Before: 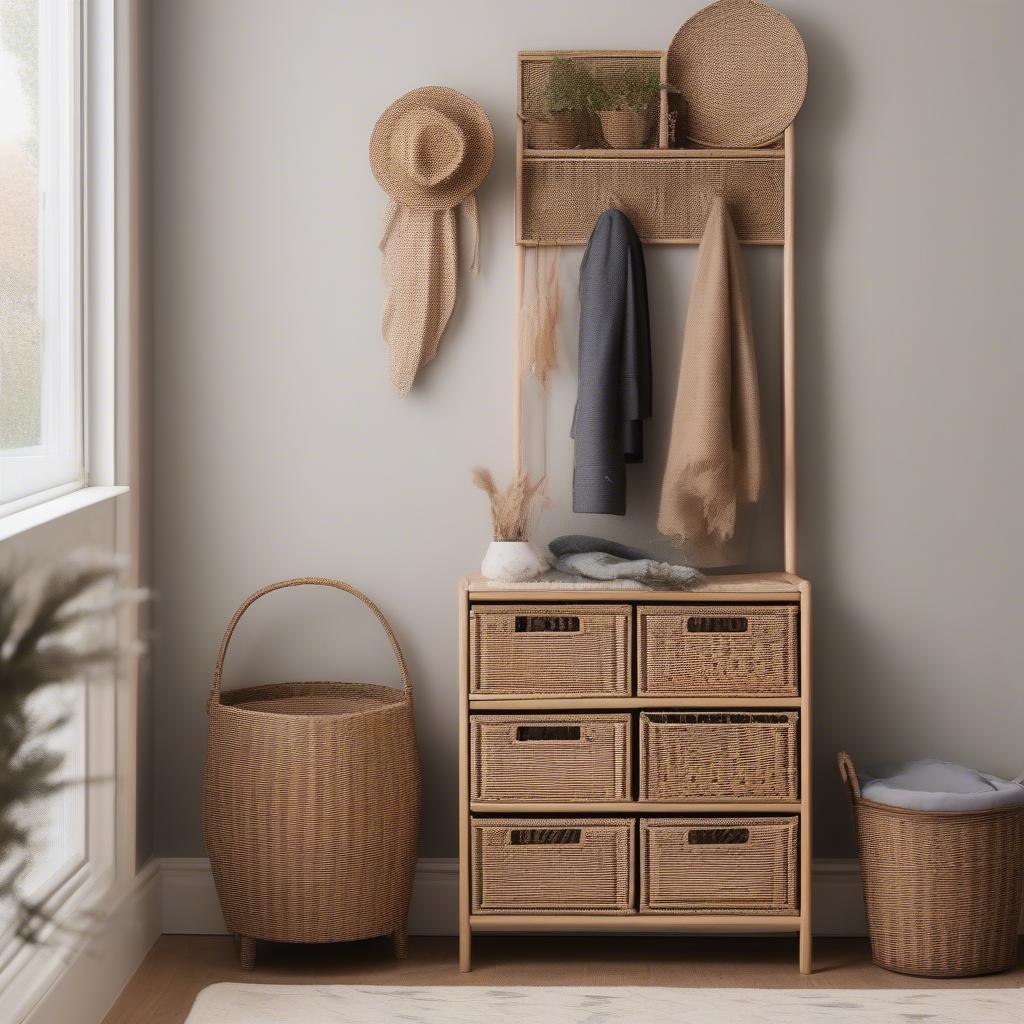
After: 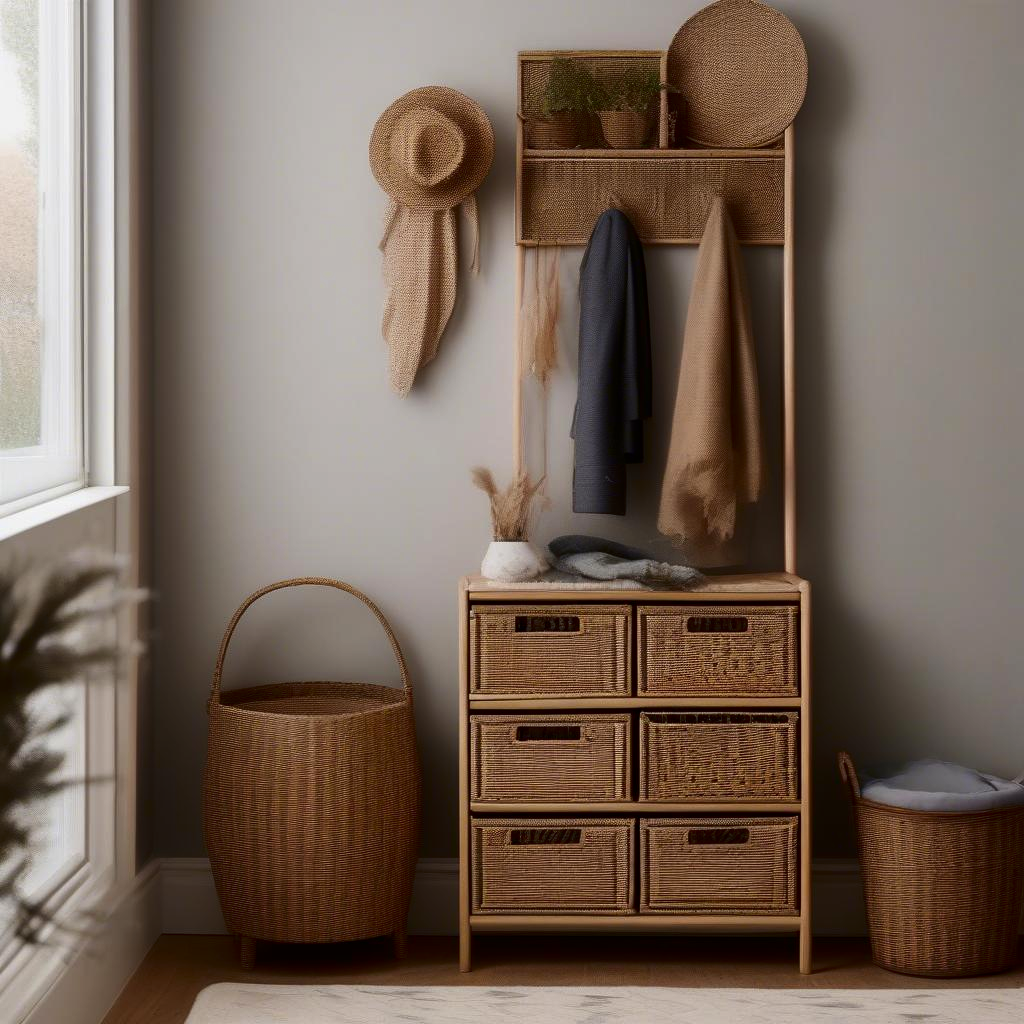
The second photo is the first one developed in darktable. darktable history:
contrast brightness saturation: contrast 0.1, brightness -0.26, saturation 0.14
